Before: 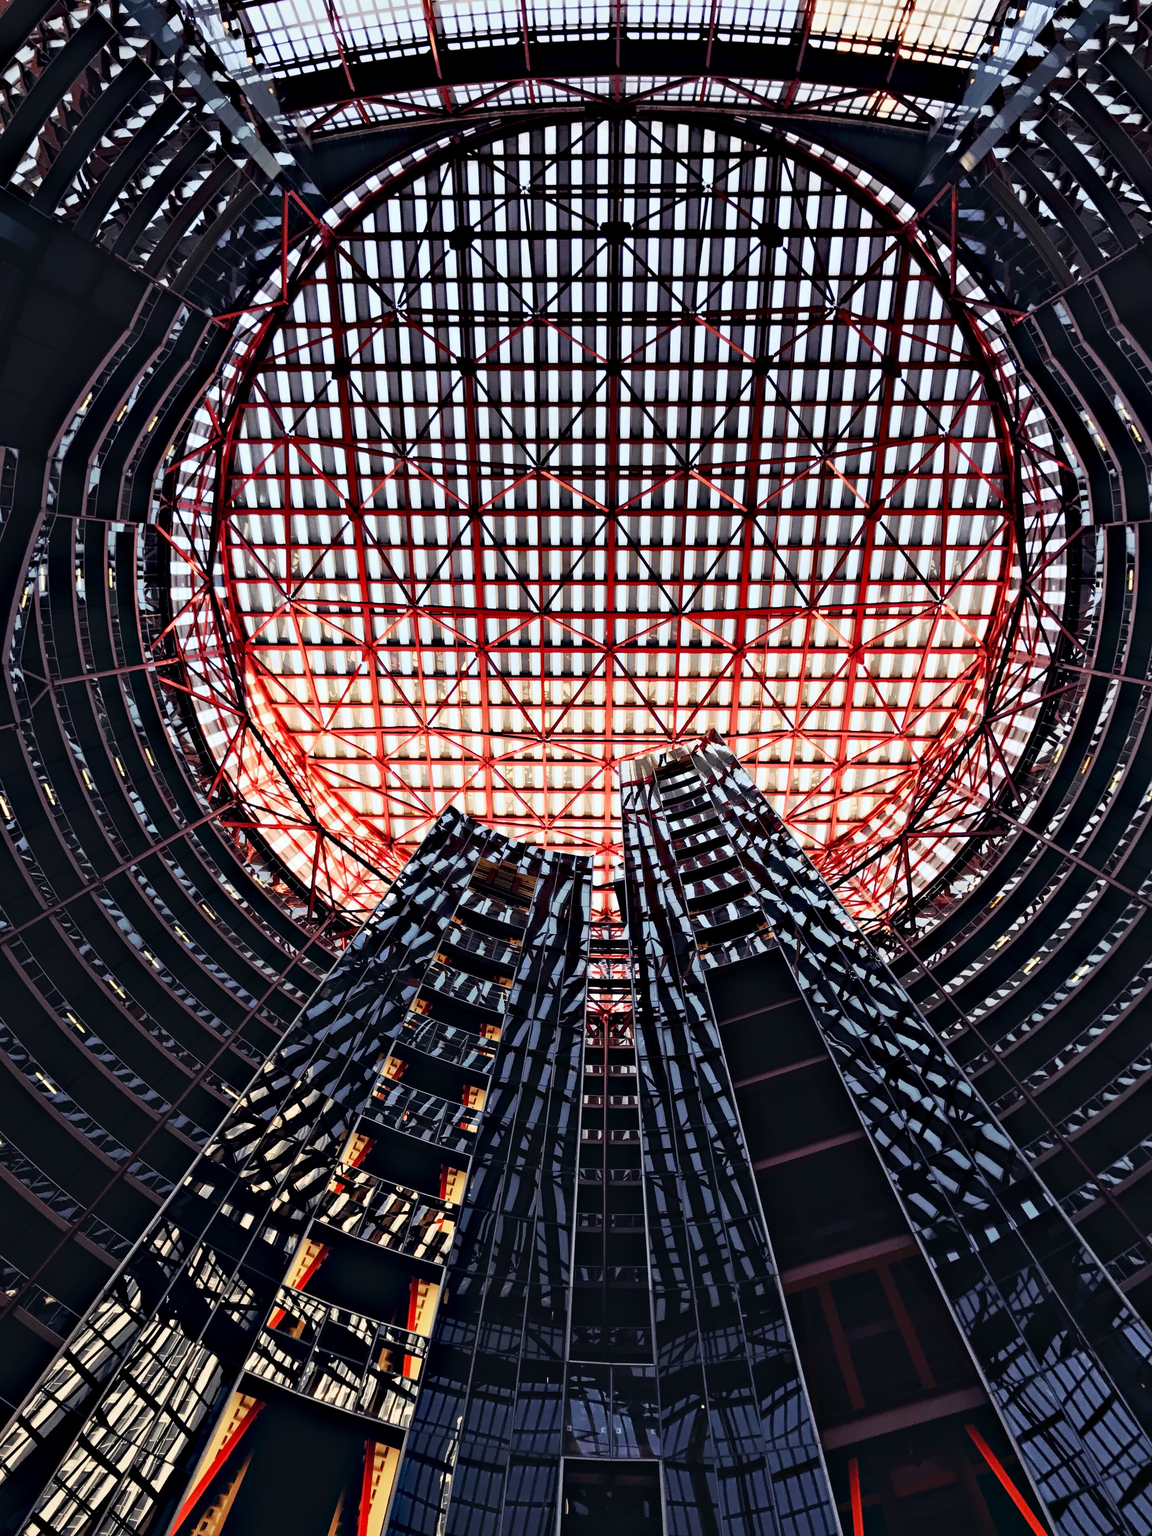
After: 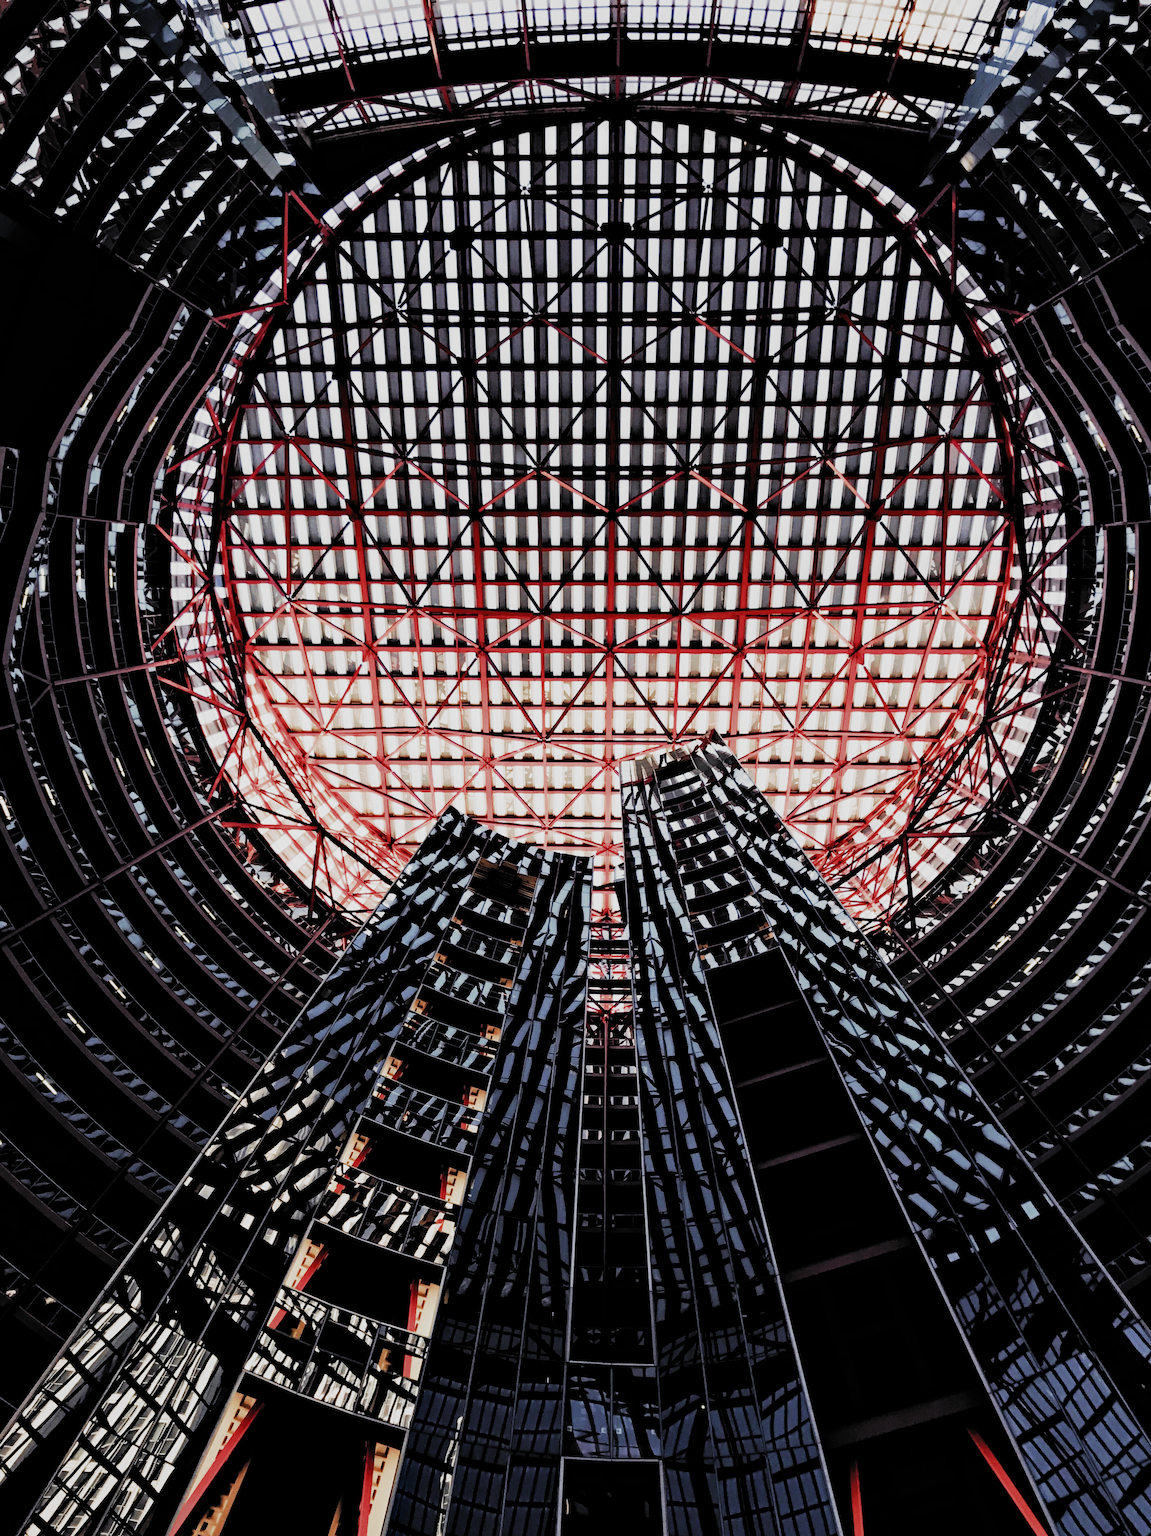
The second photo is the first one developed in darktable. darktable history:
filmic rgb: black relative exposure -5 EV, white relative exposure 3.99 EV, threshold 3.06 EV, hardness 2.87, contrast 1.301, highlights saturation mix -28.95%, add noise in highlights 0.001, color science v3 (2019), use custom middle-gray values true, contrast in highlights soft, enable highlight reconstruction true
